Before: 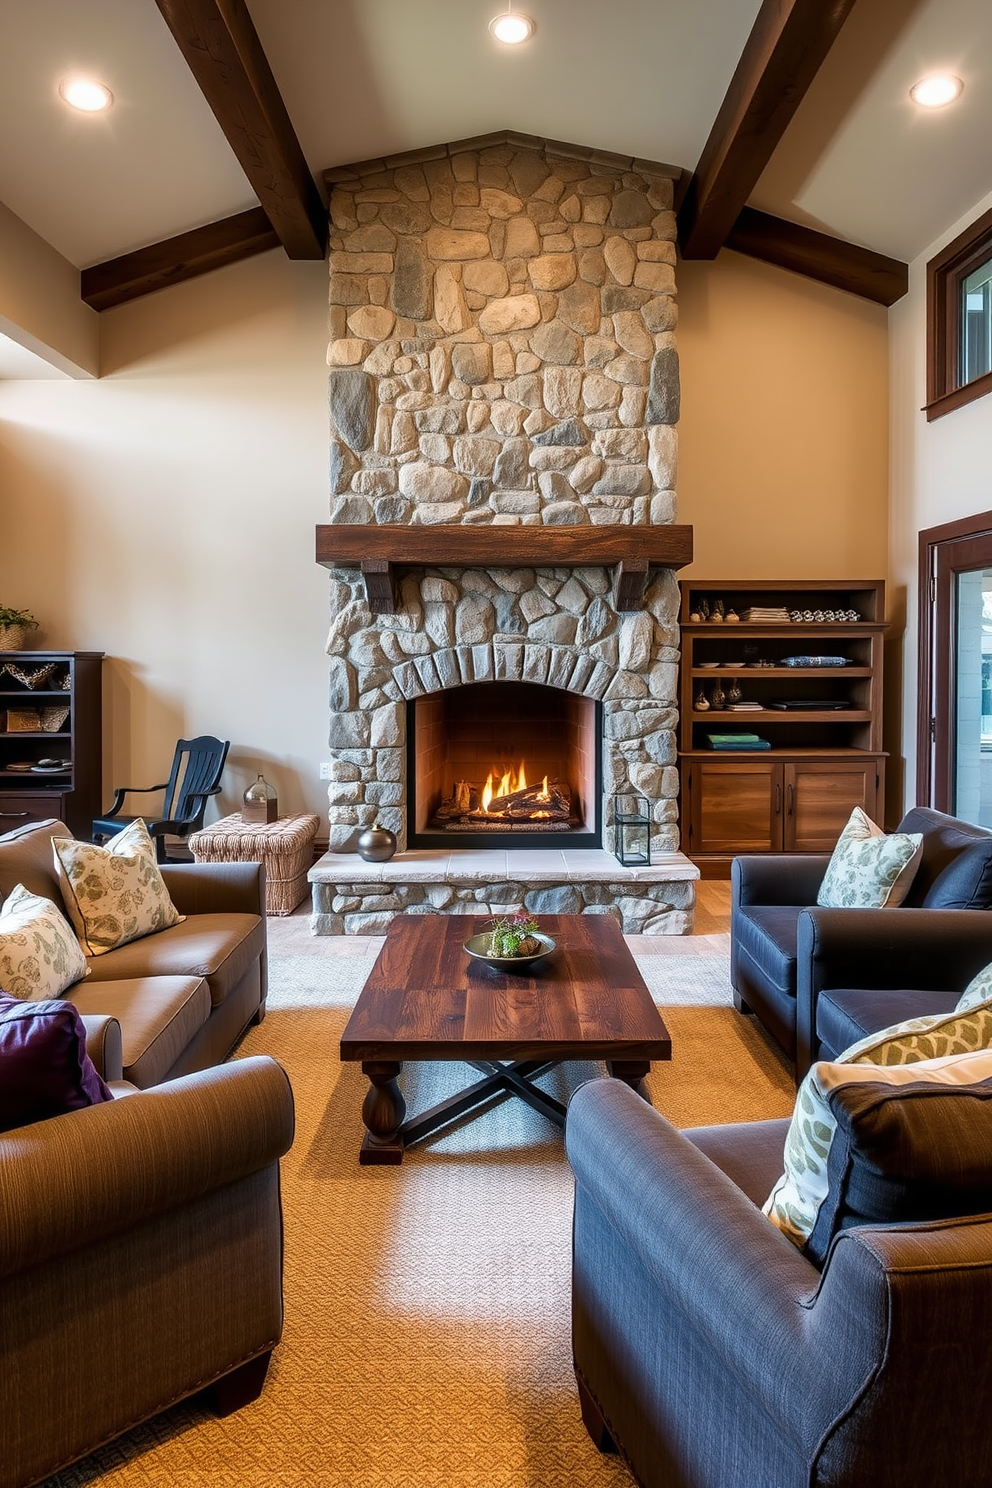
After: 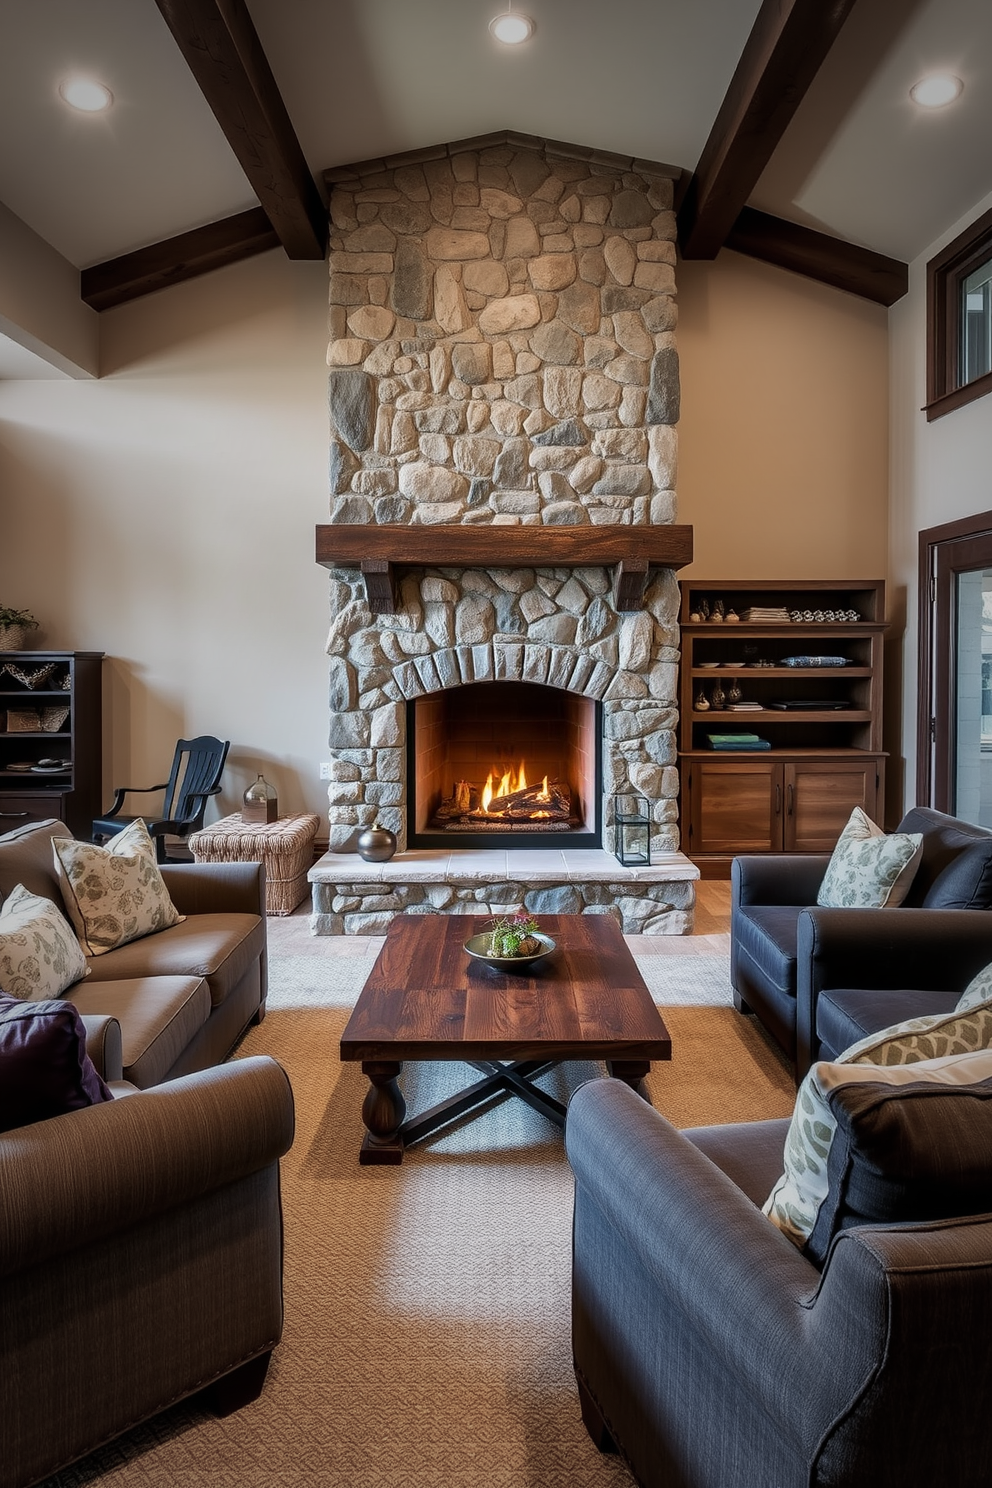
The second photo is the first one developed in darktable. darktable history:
vignetting: fall-off start 16.69%, fall-off radius 100.43%, brightness -0.575, width/height ratio 0.713
shadows and highlights: shadows 23.11, highlights -48.89, soften with gaussian
